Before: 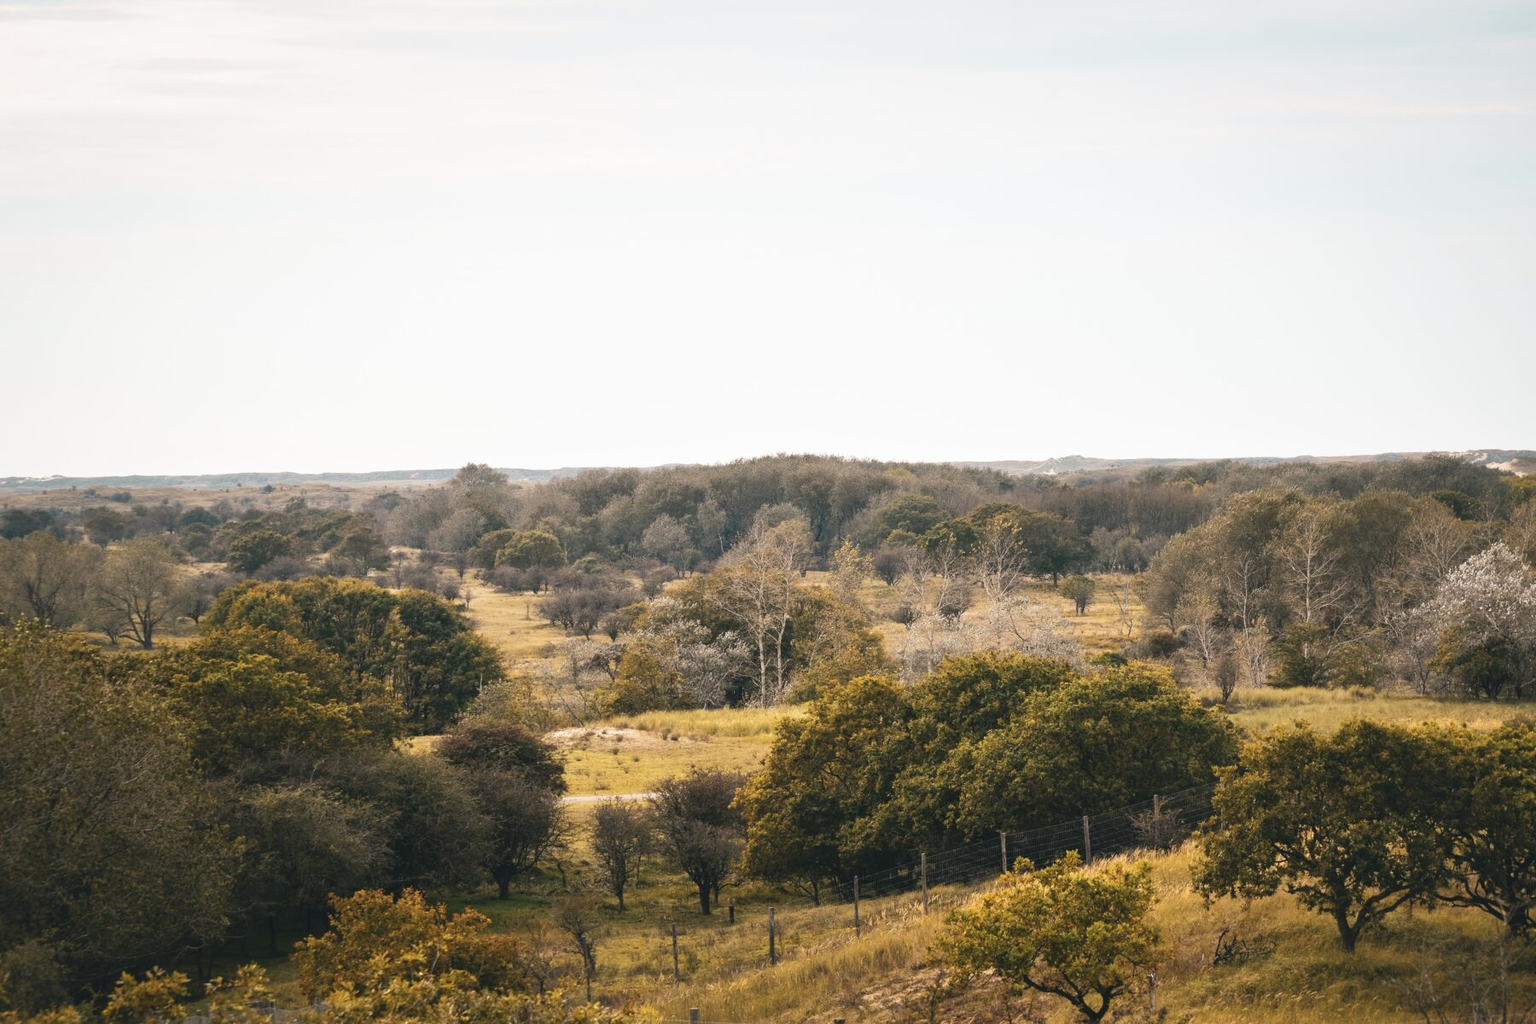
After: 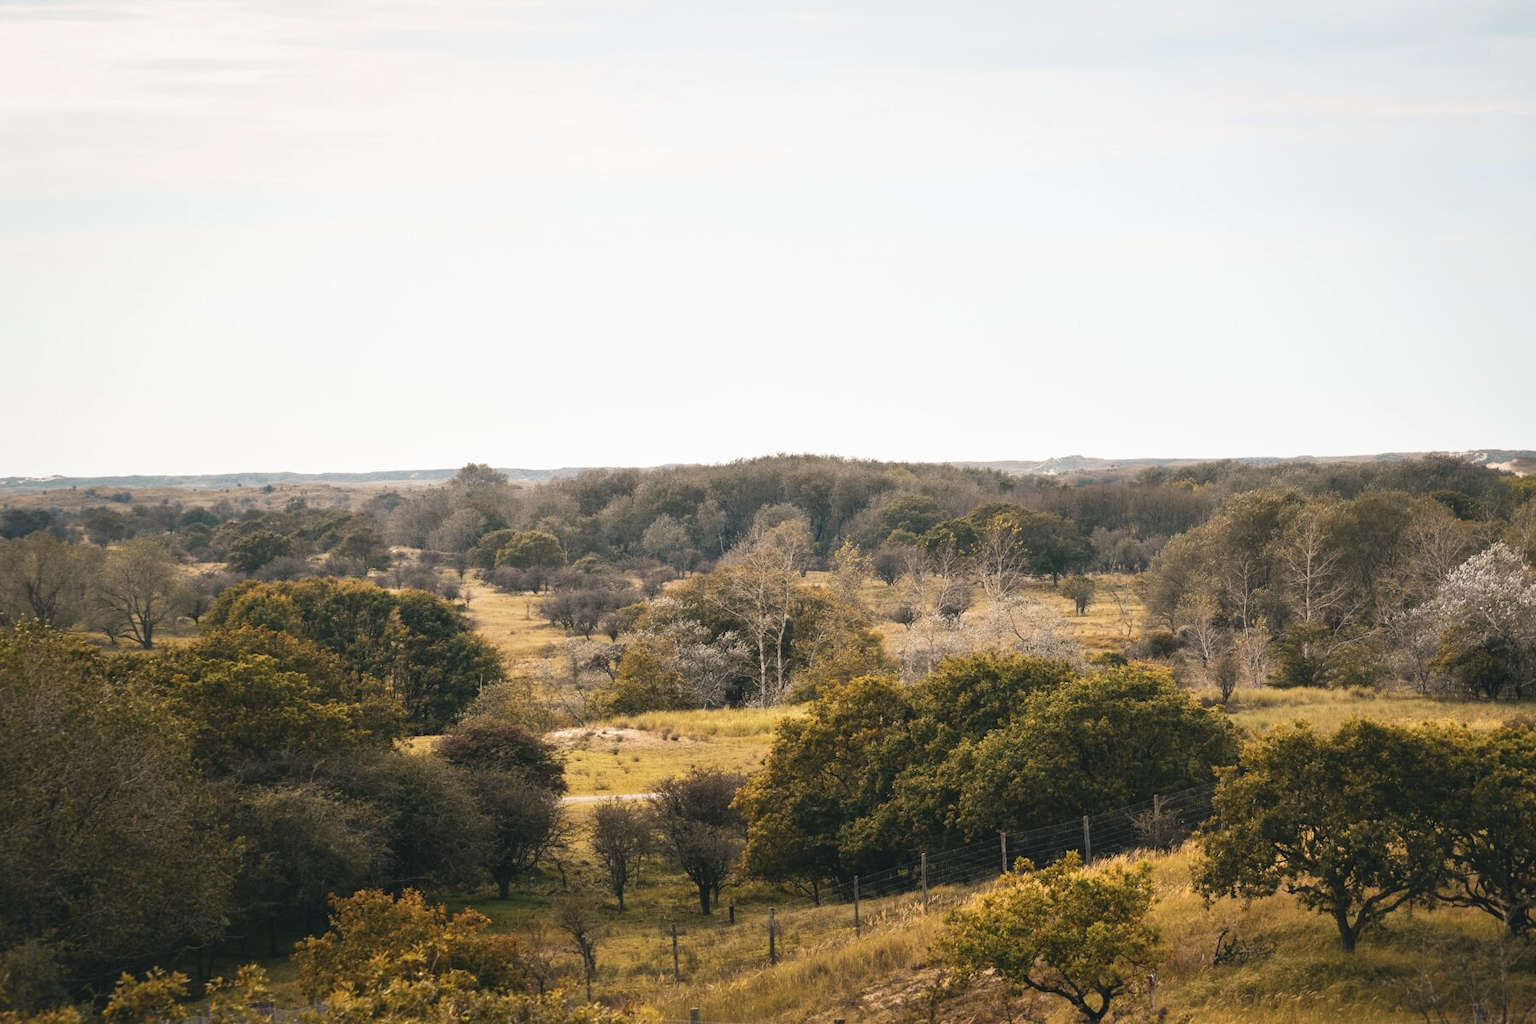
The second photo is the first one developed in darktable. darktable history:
base curve: curves: ch0 [(0, 0) (0.303, 0.277) (1, 1)], preserve colors none
